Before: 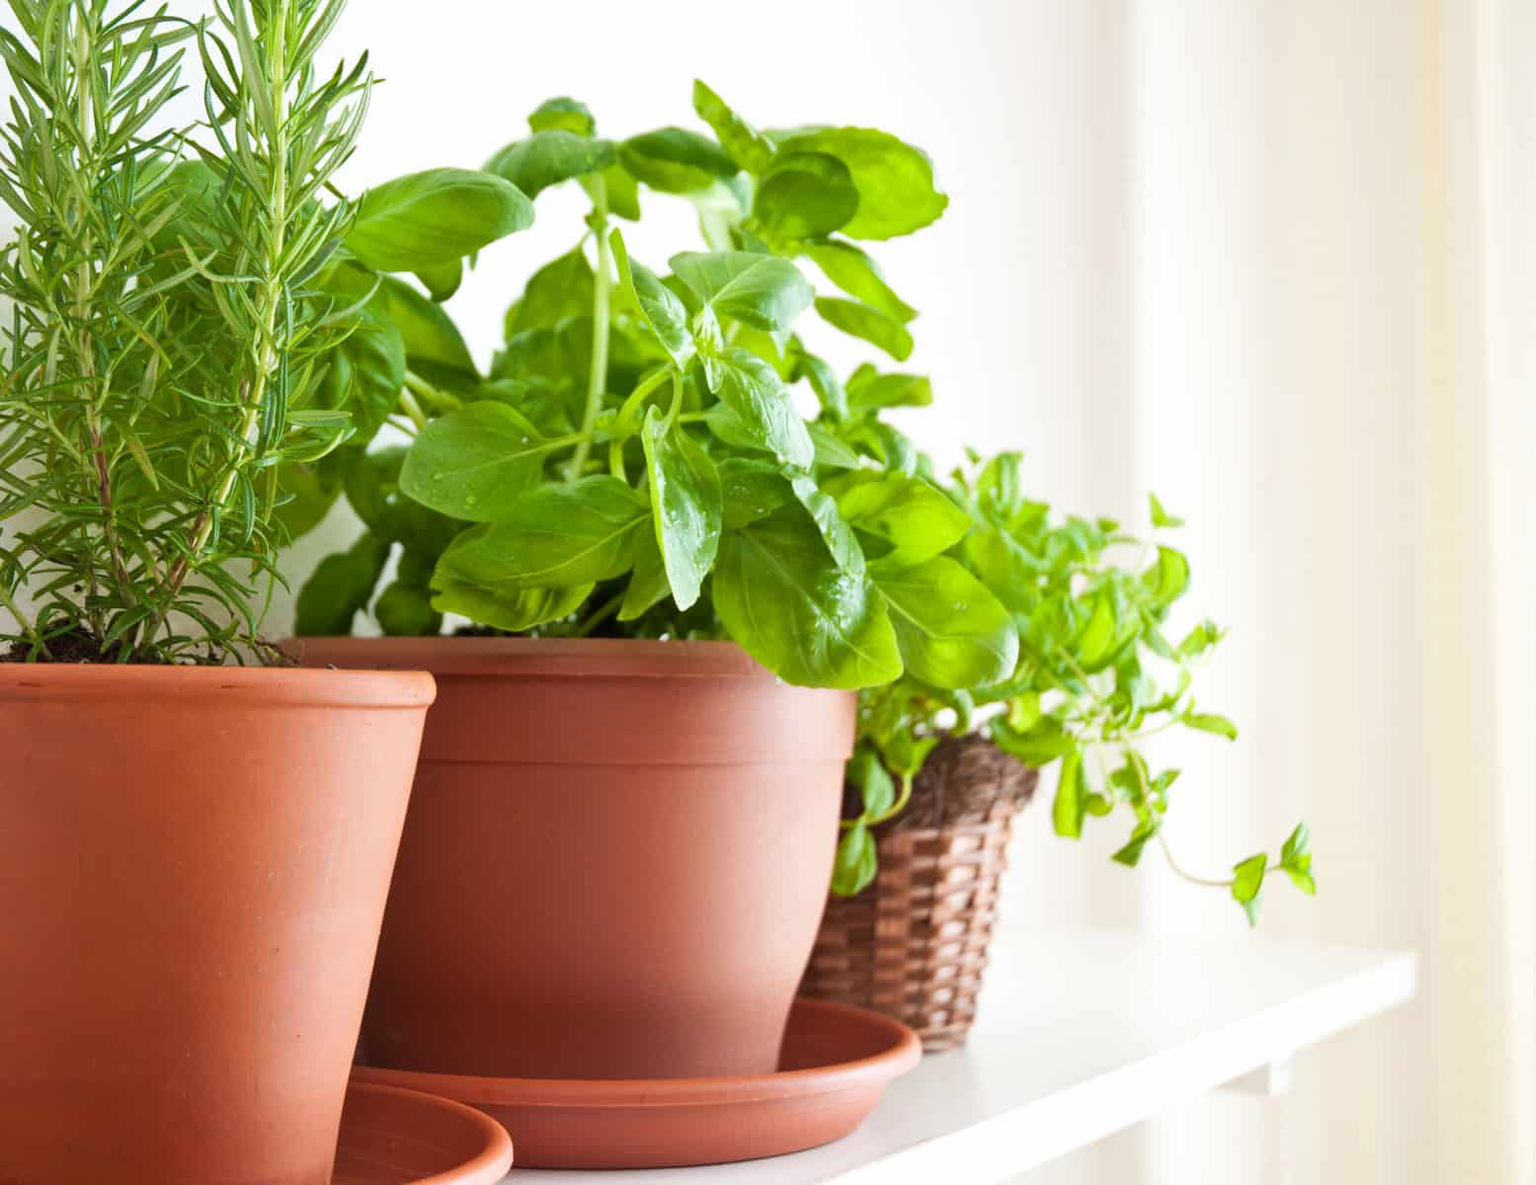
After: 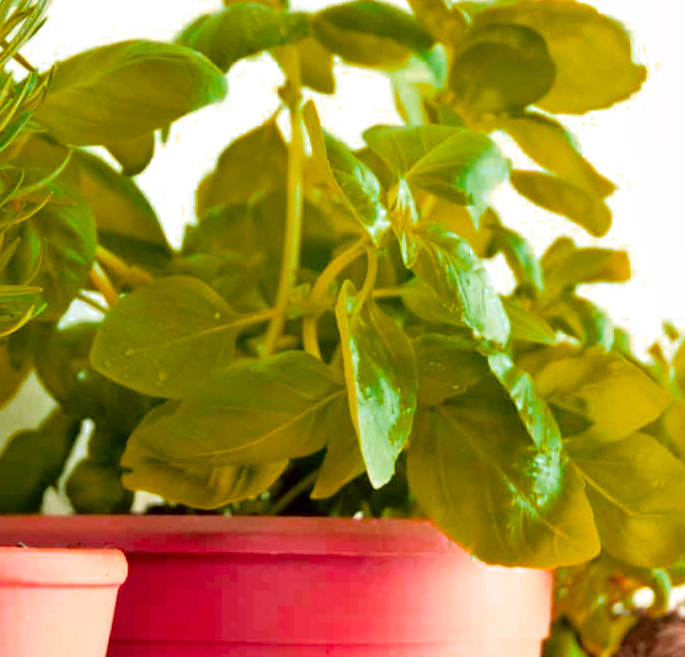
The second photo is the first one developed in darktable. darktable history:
crop: left 20.248%, top 10.86%, right 35.675%, bottom 34.321%
tone curve: curves: ch0 [(0.024, 0) (0.075, 0.034) (0.145, 0.098) (0.257, 0.259) (0.408, 0.45) (0.611, 0.64) (0.81, 0.857) (1, 1)]; ch1 [(0, 0) (0.287, 0.198) (0.501, 0.506) (0.56, 0.57) (0.712, 0.777) (0.976, 0.992)]; ch2 [(0, 0) (0.5, 0.5) (0.523, 0.552) (0.59, 0.603) (0.681, 0.754) (1, 1)], color space Lab, independent channels, preserve colors none
tone equalizer: on, module defaults
color zones: curves: ch0 [(0.473, 0.374) (0.742, 0.784)]; ch1 [(0.354, 0.737) (0.742, 0.705)]; ch2 [(0.318, 0.421) (0.758, 0.532)]
